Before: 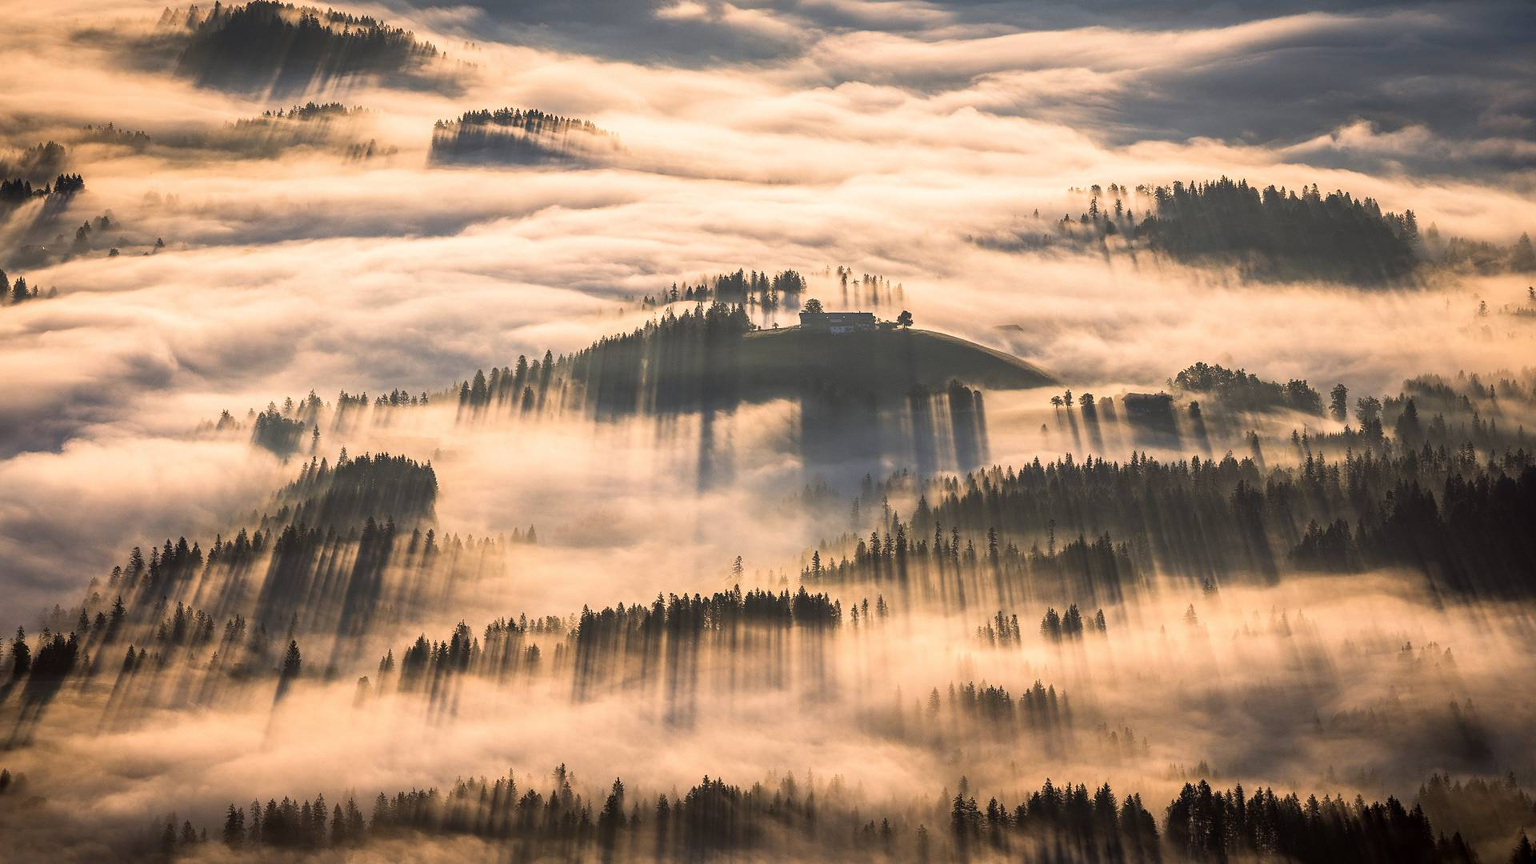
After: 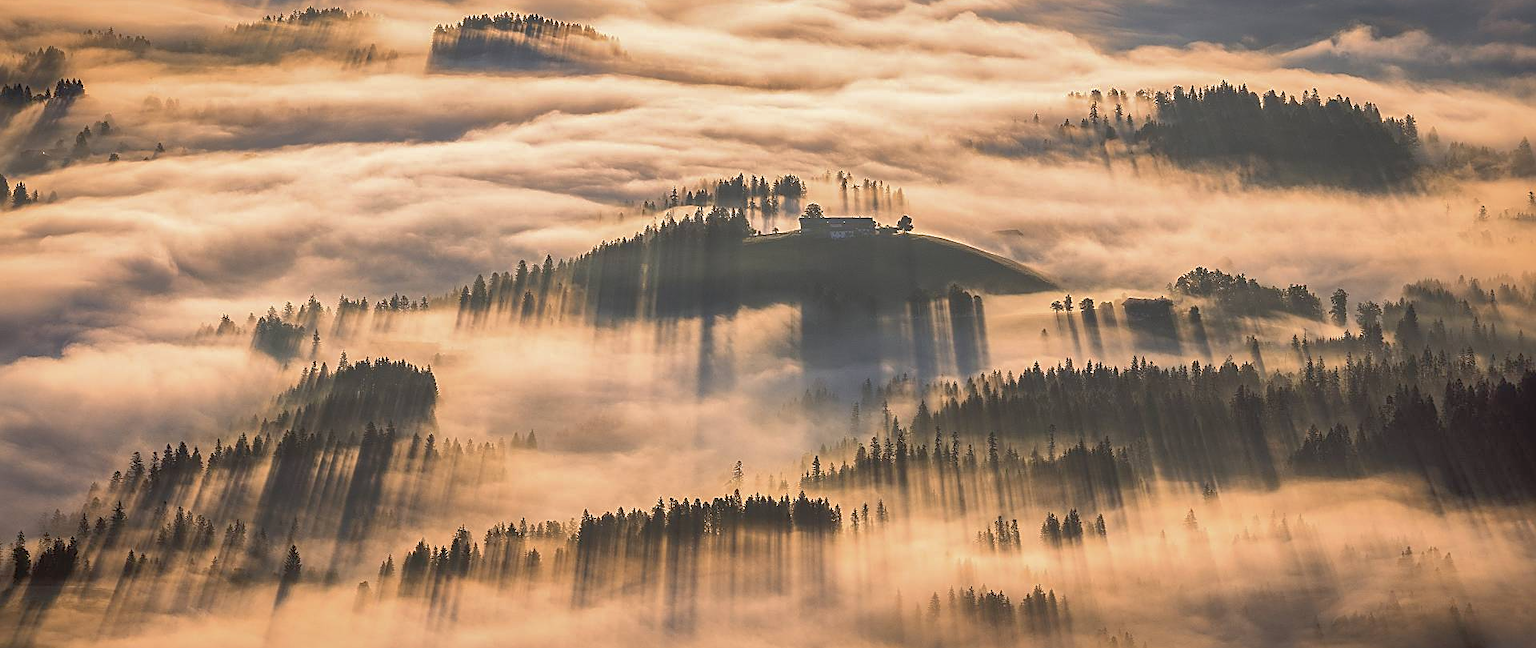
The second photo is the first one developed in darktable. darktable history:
crop: top 11.041%, bottom 13.888%
shadows and highlights: shadows 59.27, highlights -59.72
sharpen: on, module defaults
